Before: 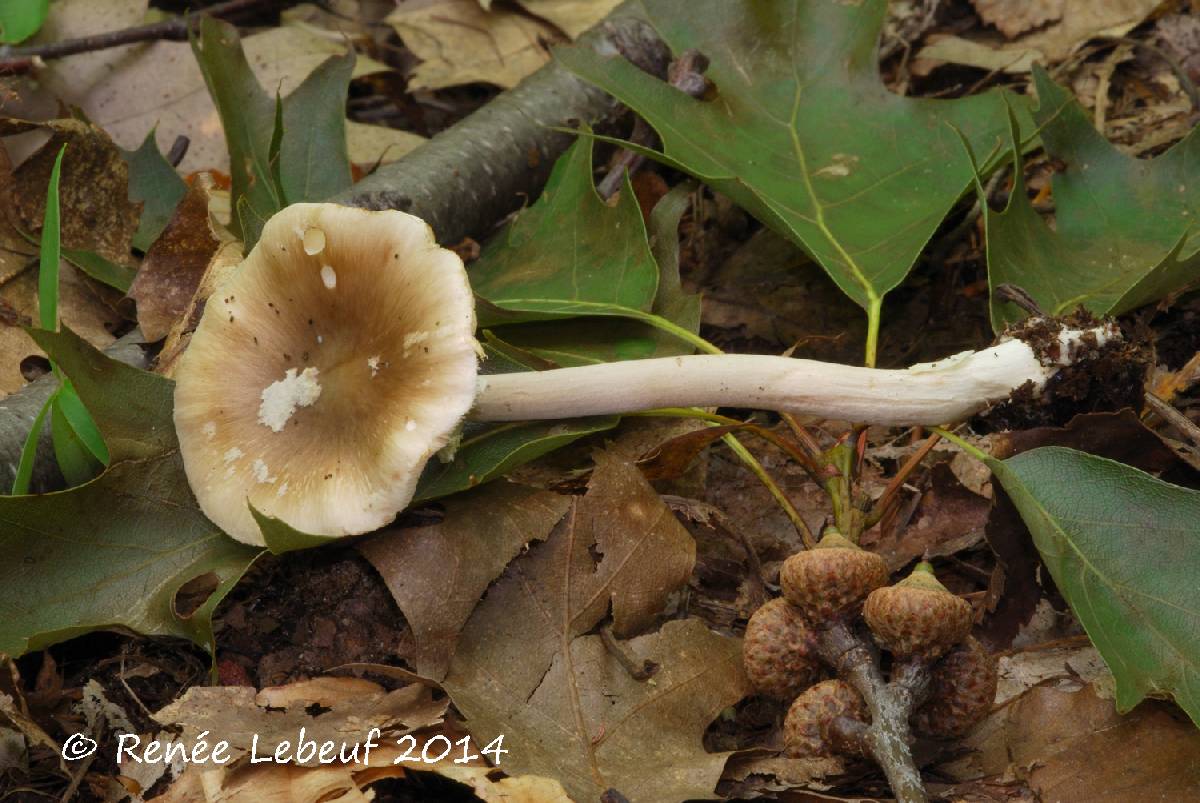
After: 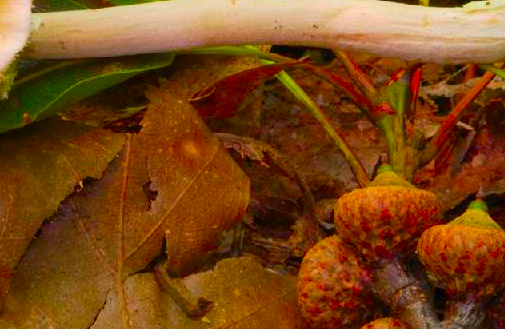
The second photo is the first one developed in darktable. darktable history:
crop: left 37.221%, top 45.169%, right 20.63%, bottom 13.777%
color correction: highlights a* 1.59, highlights b* -1.7, saturation 2.48
